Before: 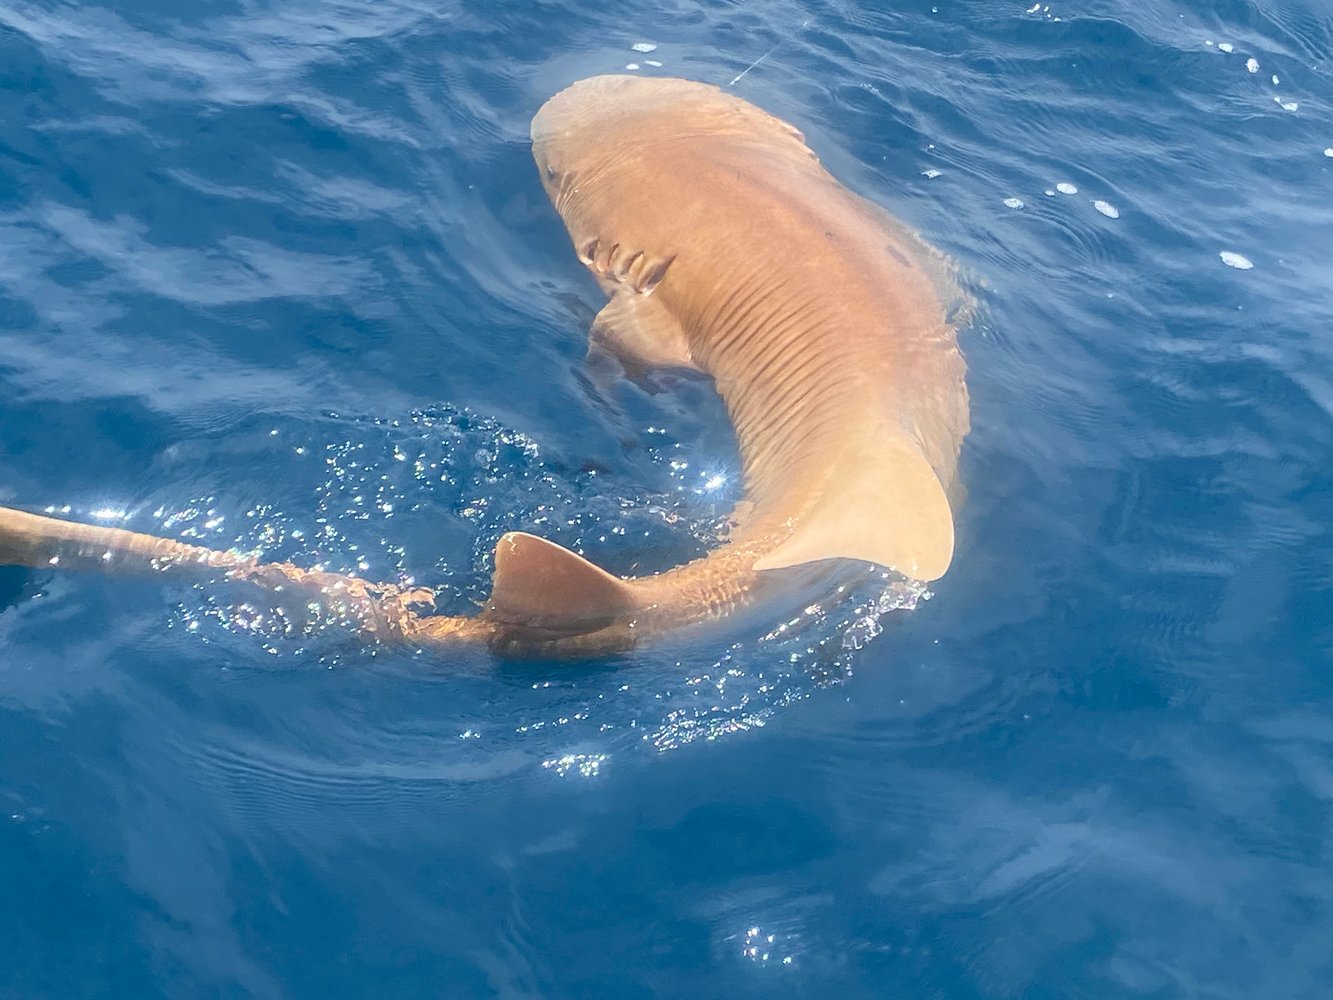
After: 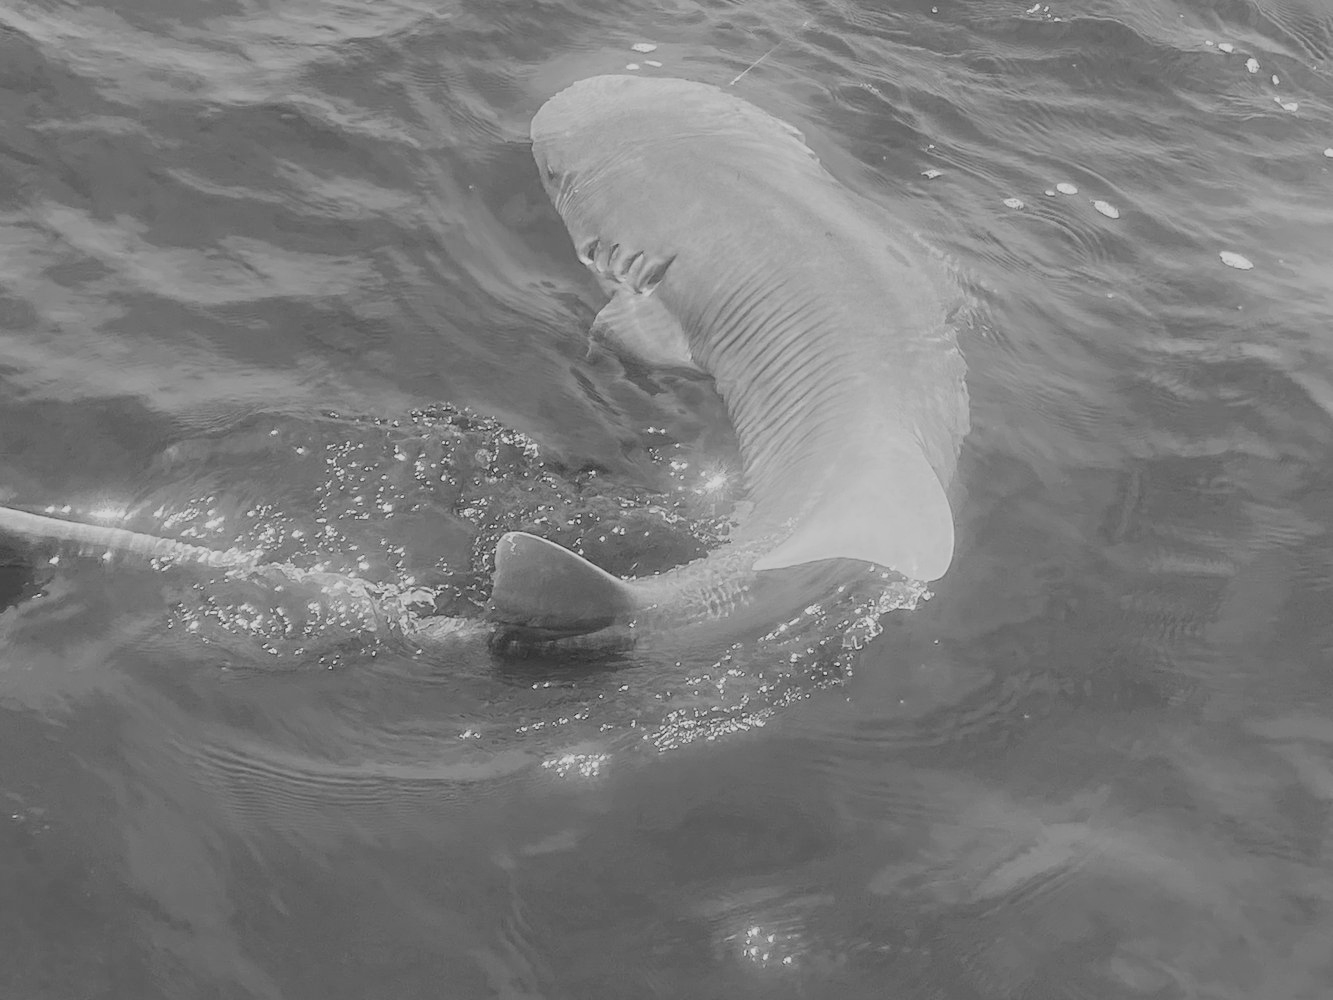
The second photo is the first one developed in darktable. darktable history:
exposure: compensate highlight preservation false
filmic rgb: black relative exposure -7.65 EV, white relative exposure 4.56 EV, hardness 3.61
color calibration: output gray [0.28, 0.41, 0.31, 0], illuminant same as pipeline (D50), adaptation XYZ, x 0.346, y 0.358, temperature 5004.46 K
